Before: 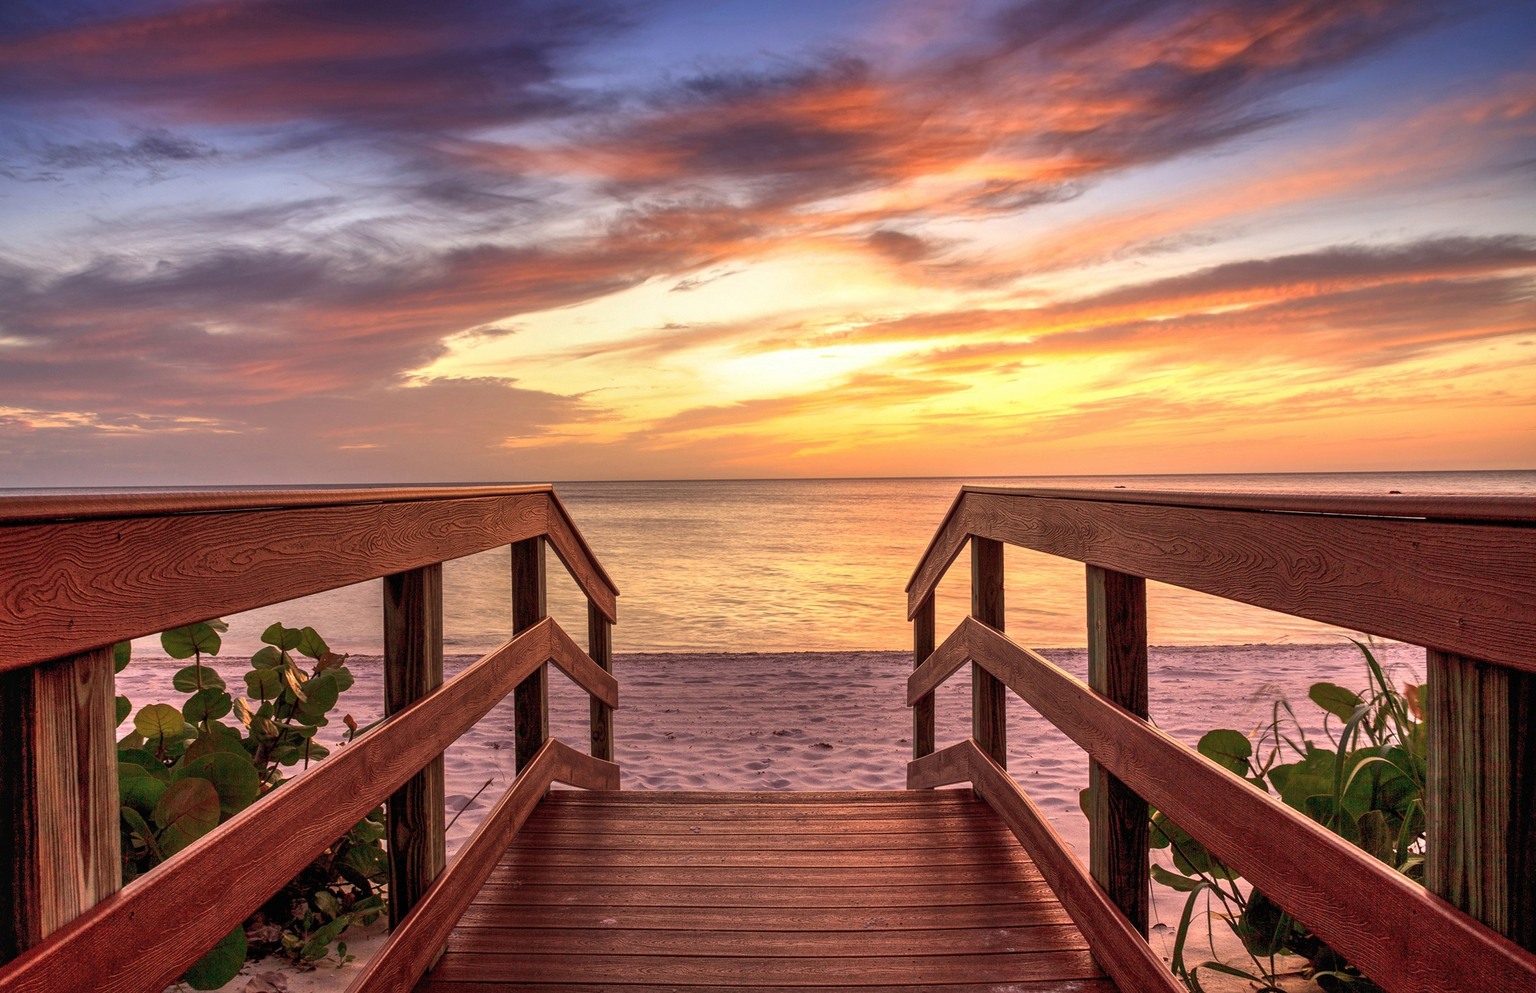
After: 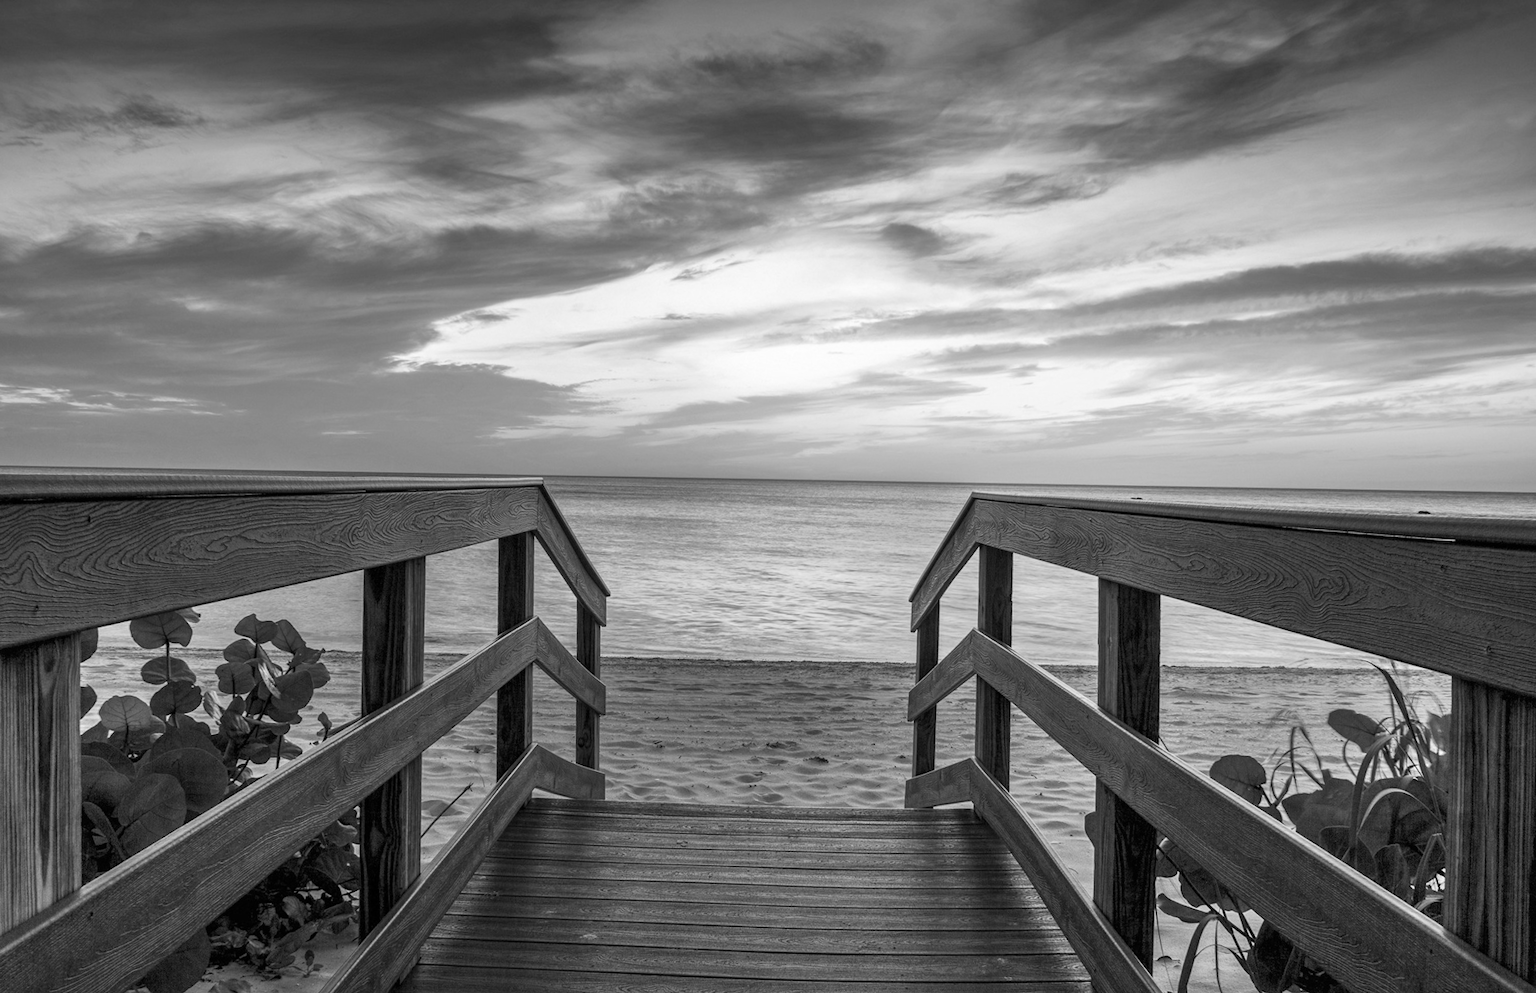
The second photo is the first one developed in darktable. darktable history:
monochrome: on, module defaults
crop and rotate: angle -1.69°
